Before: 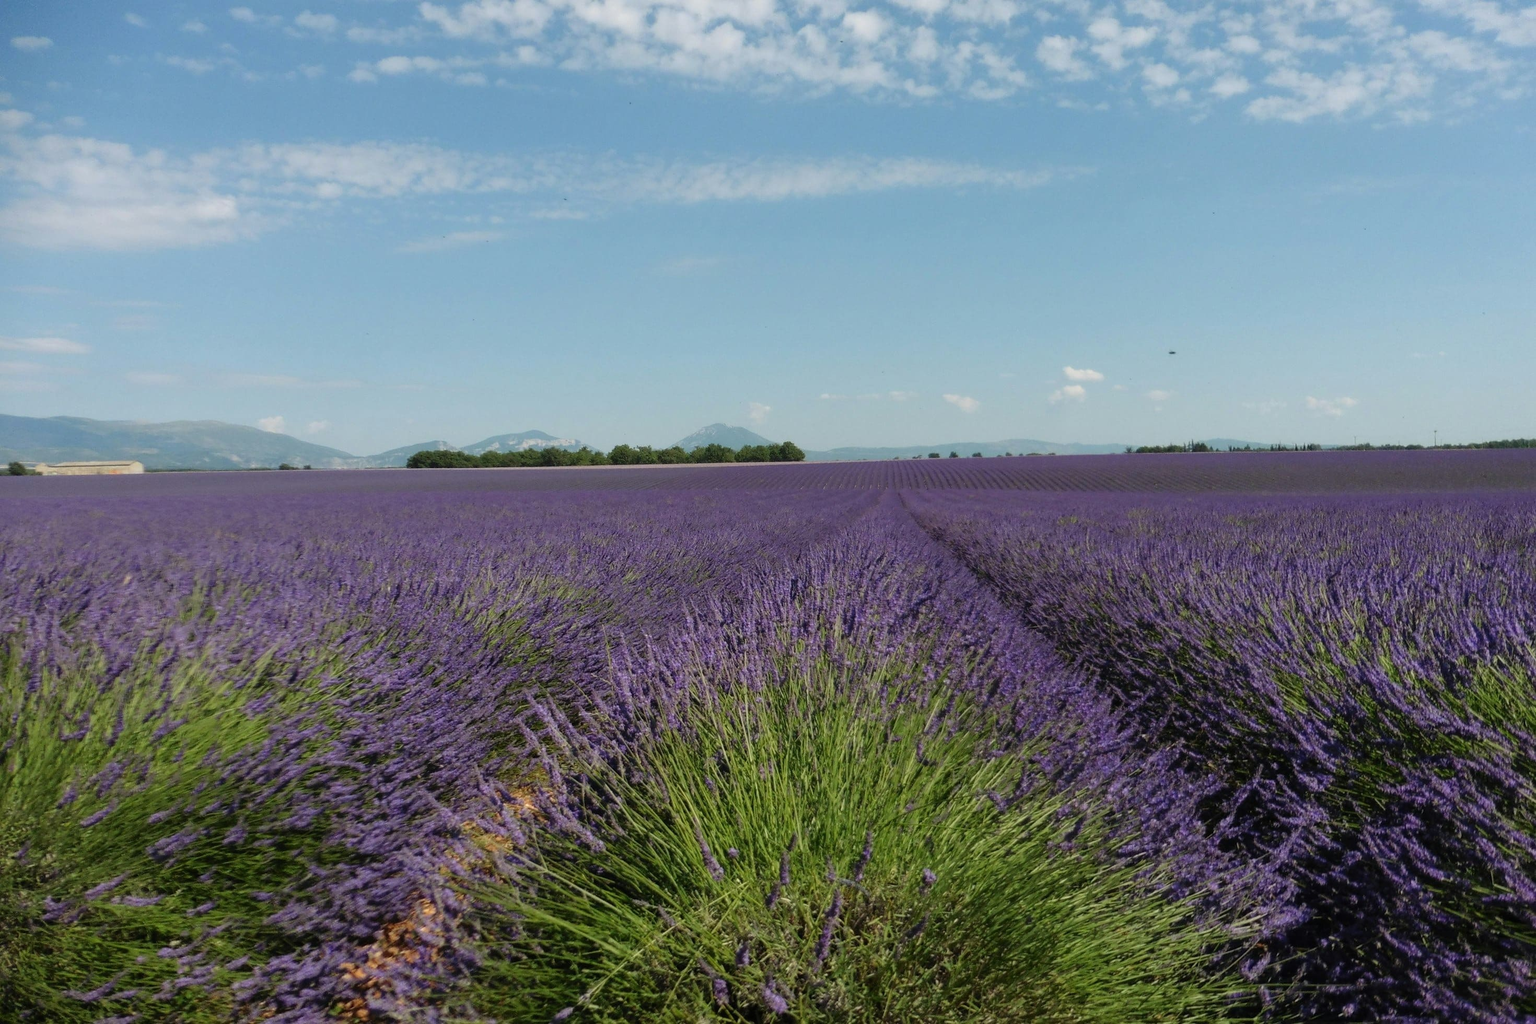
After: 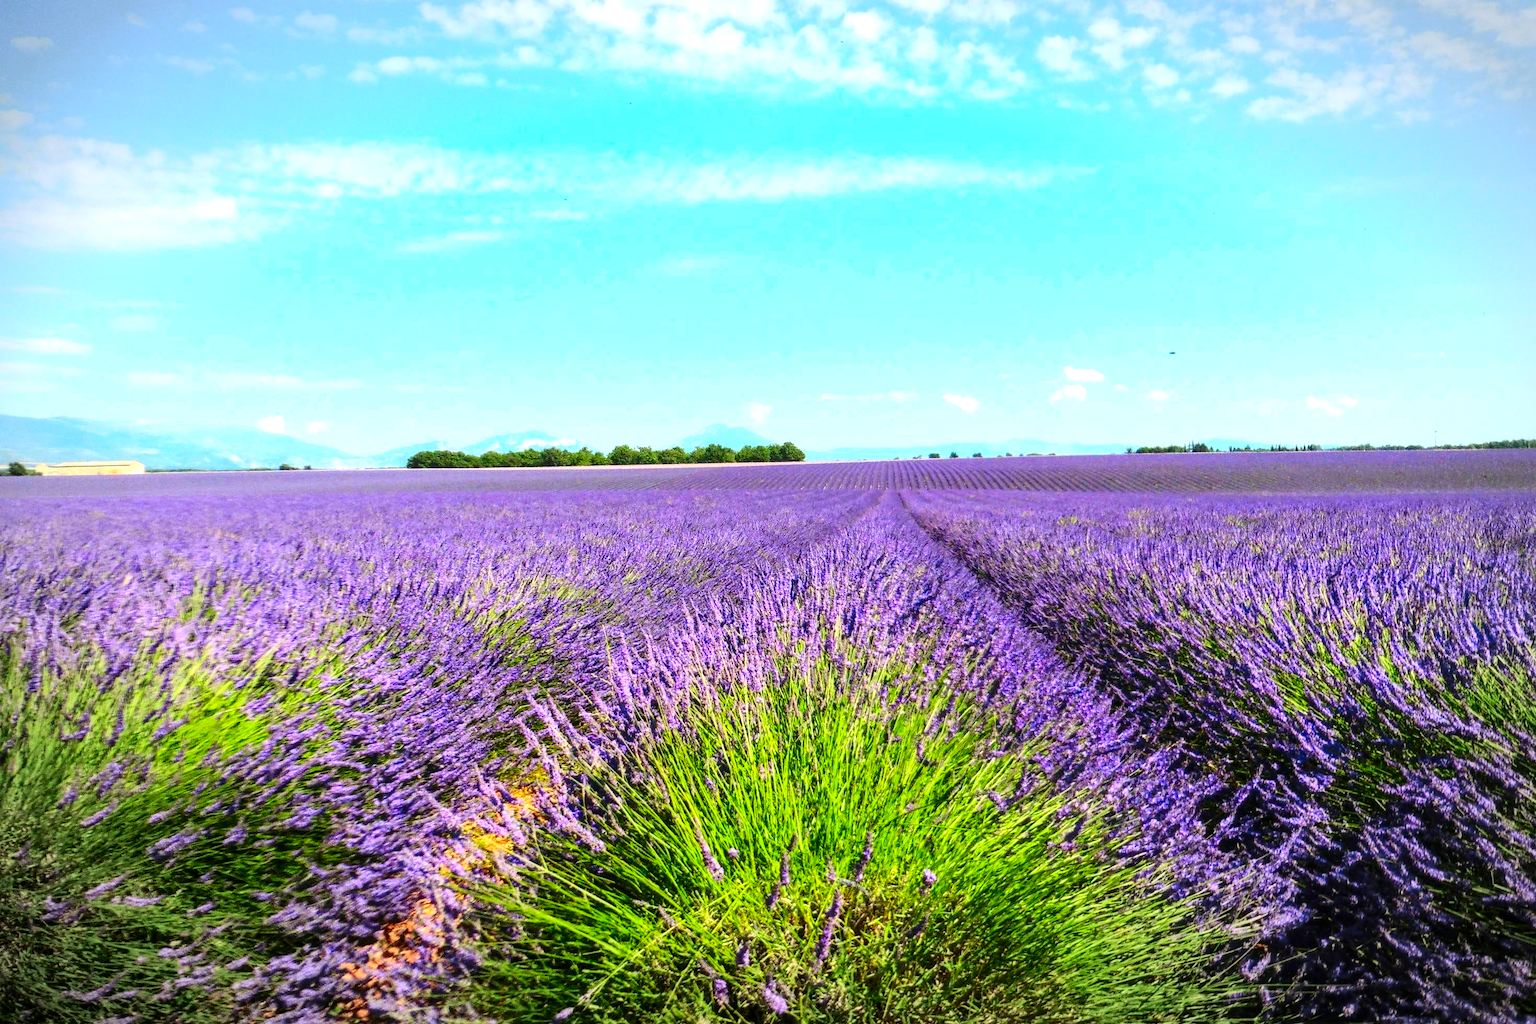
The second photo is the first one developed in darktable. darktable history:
contrast brightness saturation: contrast 0.26, brightness 0.02, saturation 0.87
local contrast: on, module defaults
exposure: black level correction 0, exposure 1.3 EV, compensate highlight preservation false
vignetting: automatic ratio true
